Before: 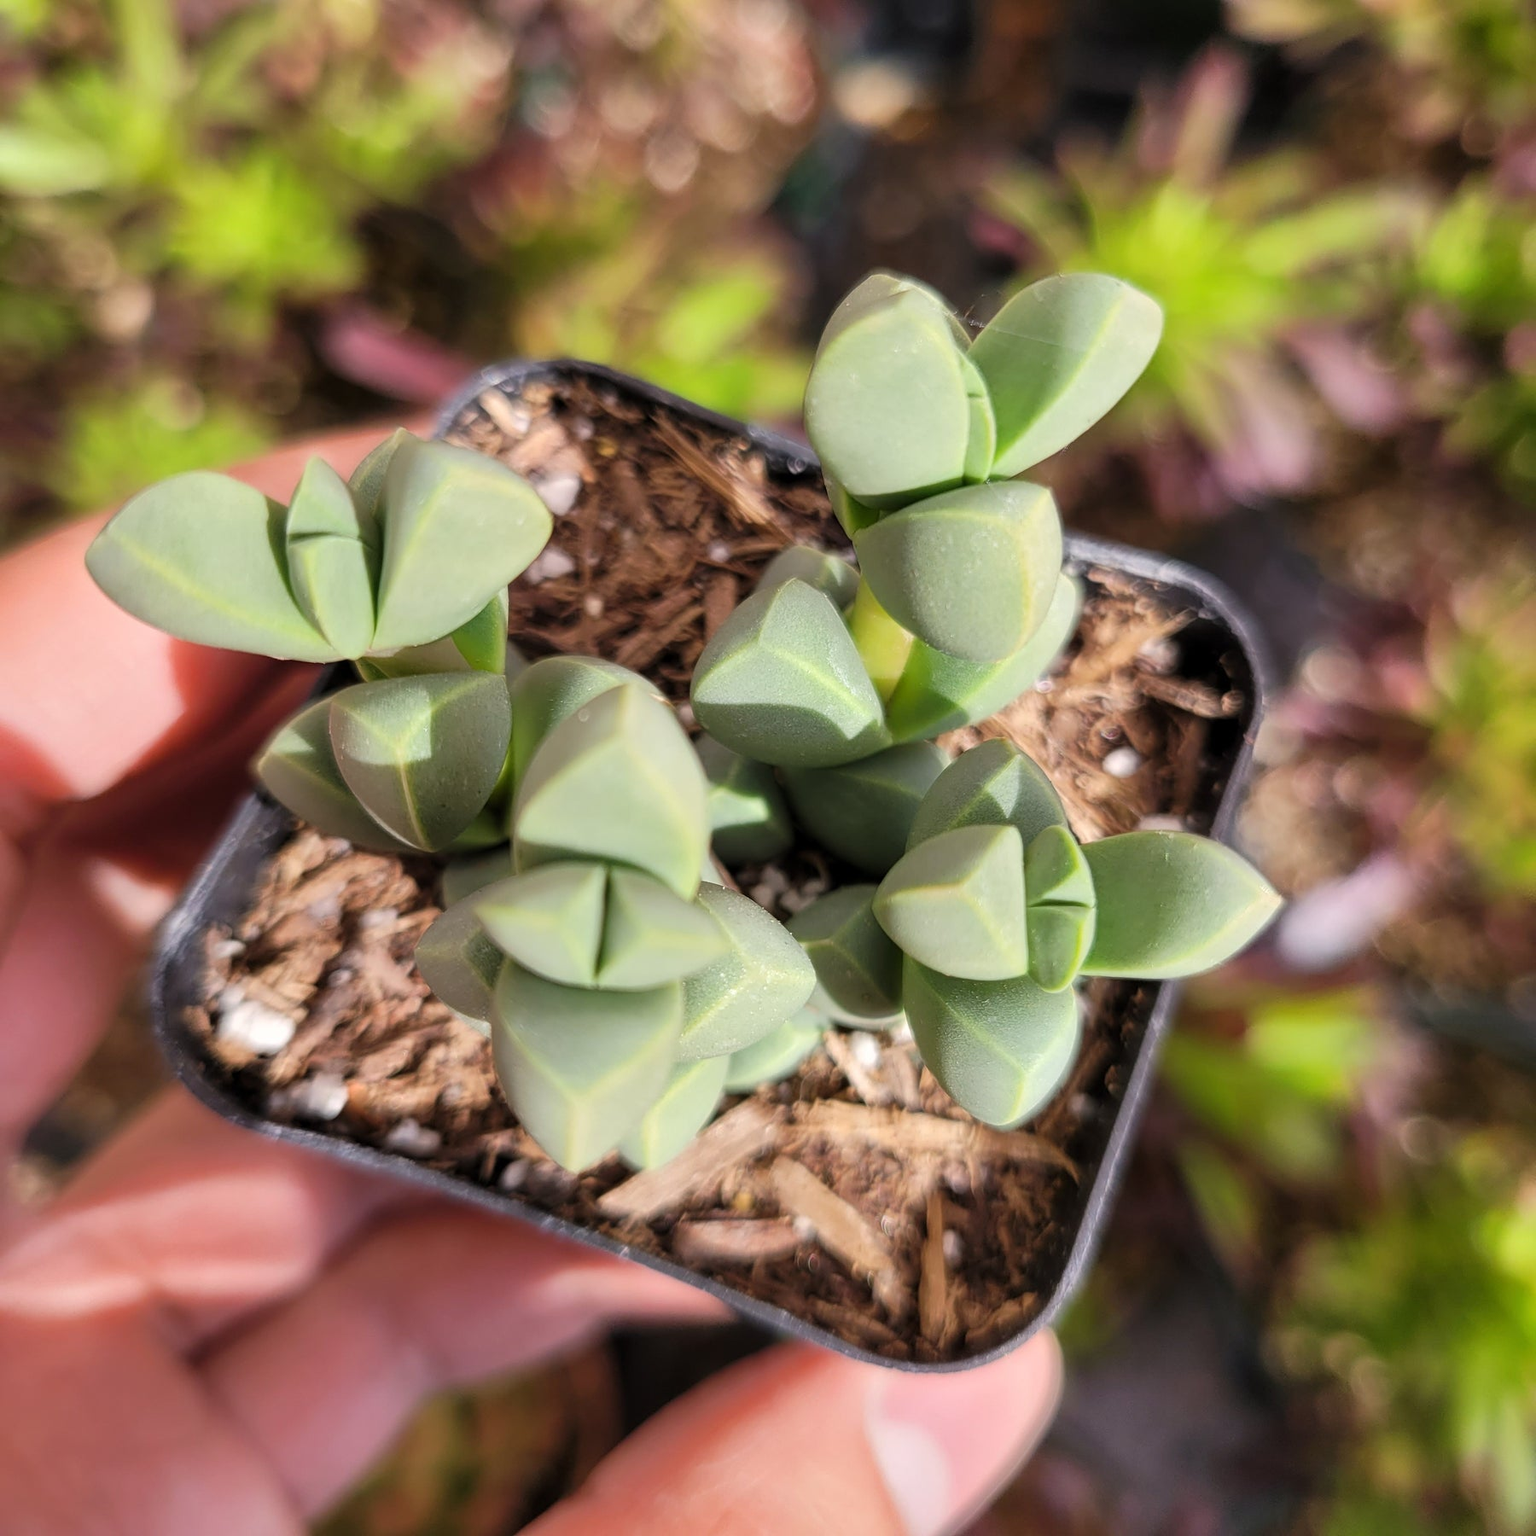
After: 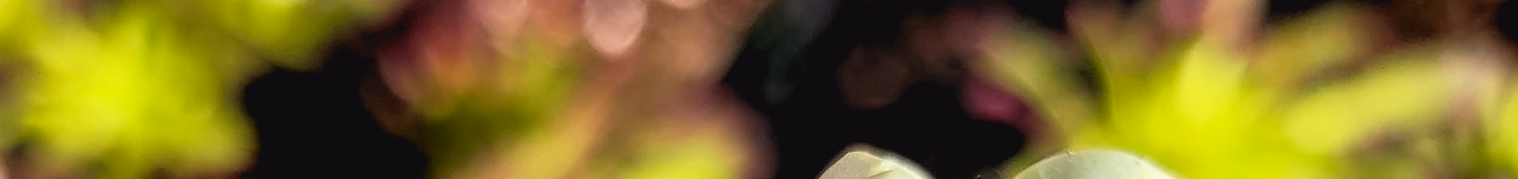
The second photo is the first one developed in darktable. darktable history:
crop and rotate: left 9.644%, top 9.491%, right 6.021%, bottom 80.509%
rgb levels: levels [[0.034, 0.472, 0.904], [0, 0.5, 1], [0, 0.5, 1]]
tone curve: curves: ch0 [(0, 0.036) (0.119, 0.115) (0.461, 0.479) (0.715, 0.767) (0.817, 0.865) (1, 0.998)]; ch1 [(0, 0) (0.377, 0.416) (0.44, 0.461) (0.487, 0.49) (0.514, 0.525) (0.538, 0.561) (0.67, 0.713) (1, 1)]; ch2 [(0, 0) (0.38, 0.405) (0.463, 0.445) (0.492, 0.486) (0.529, 0.533) (0.578, 0.59) (0.653, 0.698) (1, 1)], color space Lab, independent channels, preserve colors none
exposure: black level correction 0, compensate exposure bias true, compensate highlight preservation false
